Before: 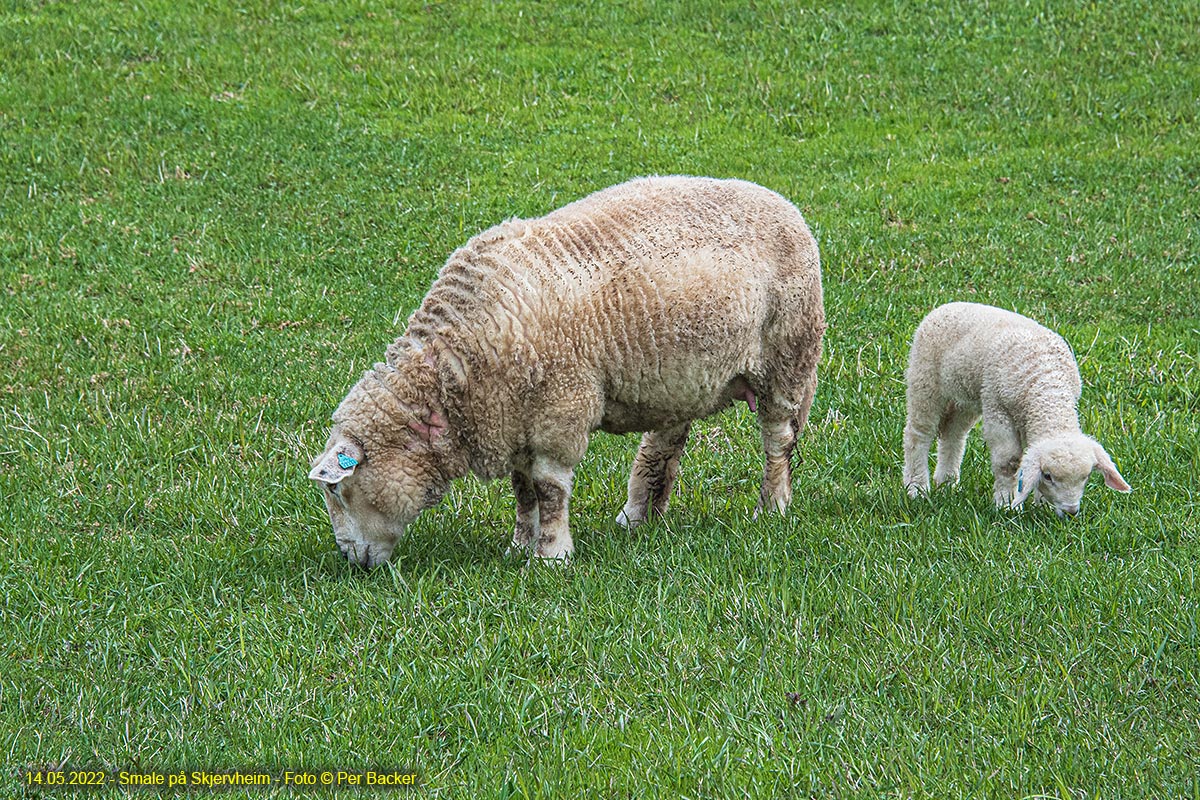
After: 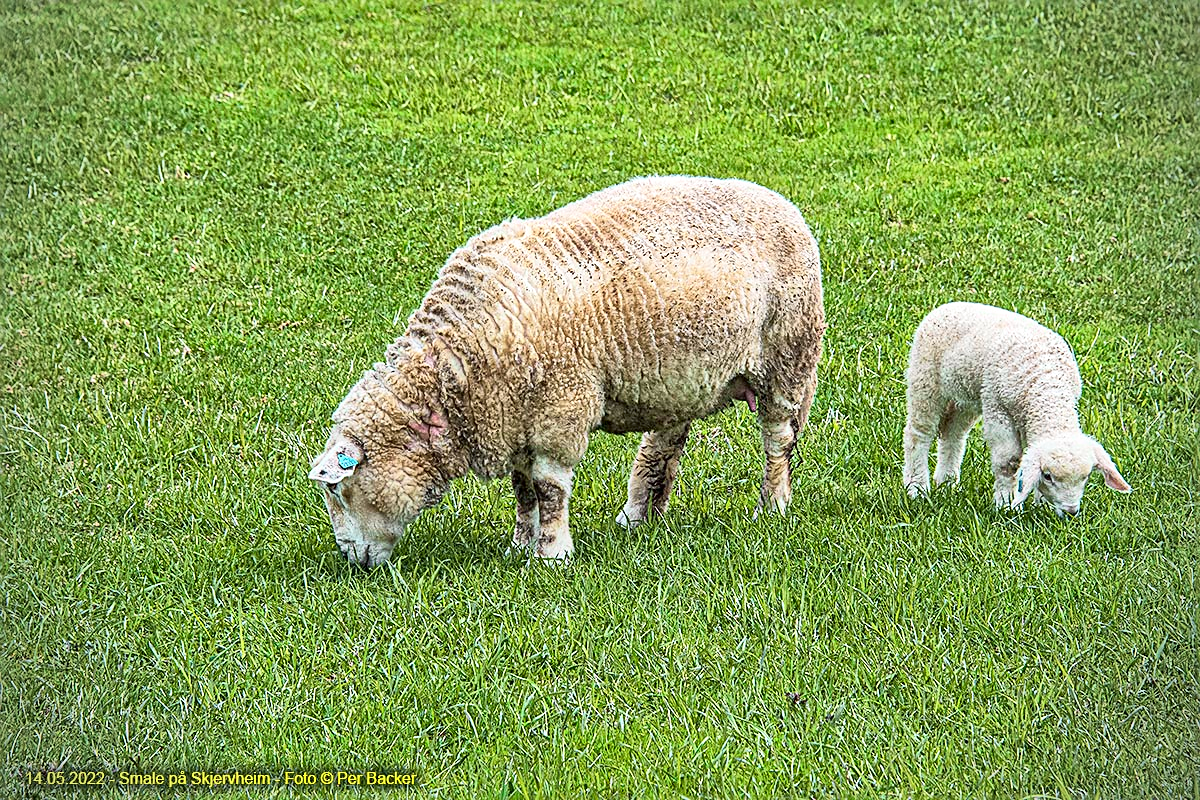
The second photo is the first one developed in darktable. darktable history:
tone curve: curves: ch0 [(0, 0.005) (0.103, 0.097) (0.18, 0.22) (0.4, 0.485) (0.5, 0.612) (0.668, 0.787) (0.823, 0.894) (1, 0.971)]; ch1 [(0, 0) (0.172, 0.123) (0.324, 0.253) (0.396, 0.388) (0.478, 0.461) (0.499, 0.498) (0.522, 0.528) (0.618, 0.649) (0.753, 0.821) (1, 1)]; ch2 [(0, 0) (0.411, 0.424) (0.496, 0.501) (0.515, 0.514) (0.555, 0.585) (0.641, 0.69) (1, 1)], color space Lab, independent channels, preserve colors none
sharpen: on, module defaults
vignetting: fall-off radius 60.92%
local contrast: mode bilateral grid, contrast 20, coarseness 50, detail 159%, midtone range 0.2
